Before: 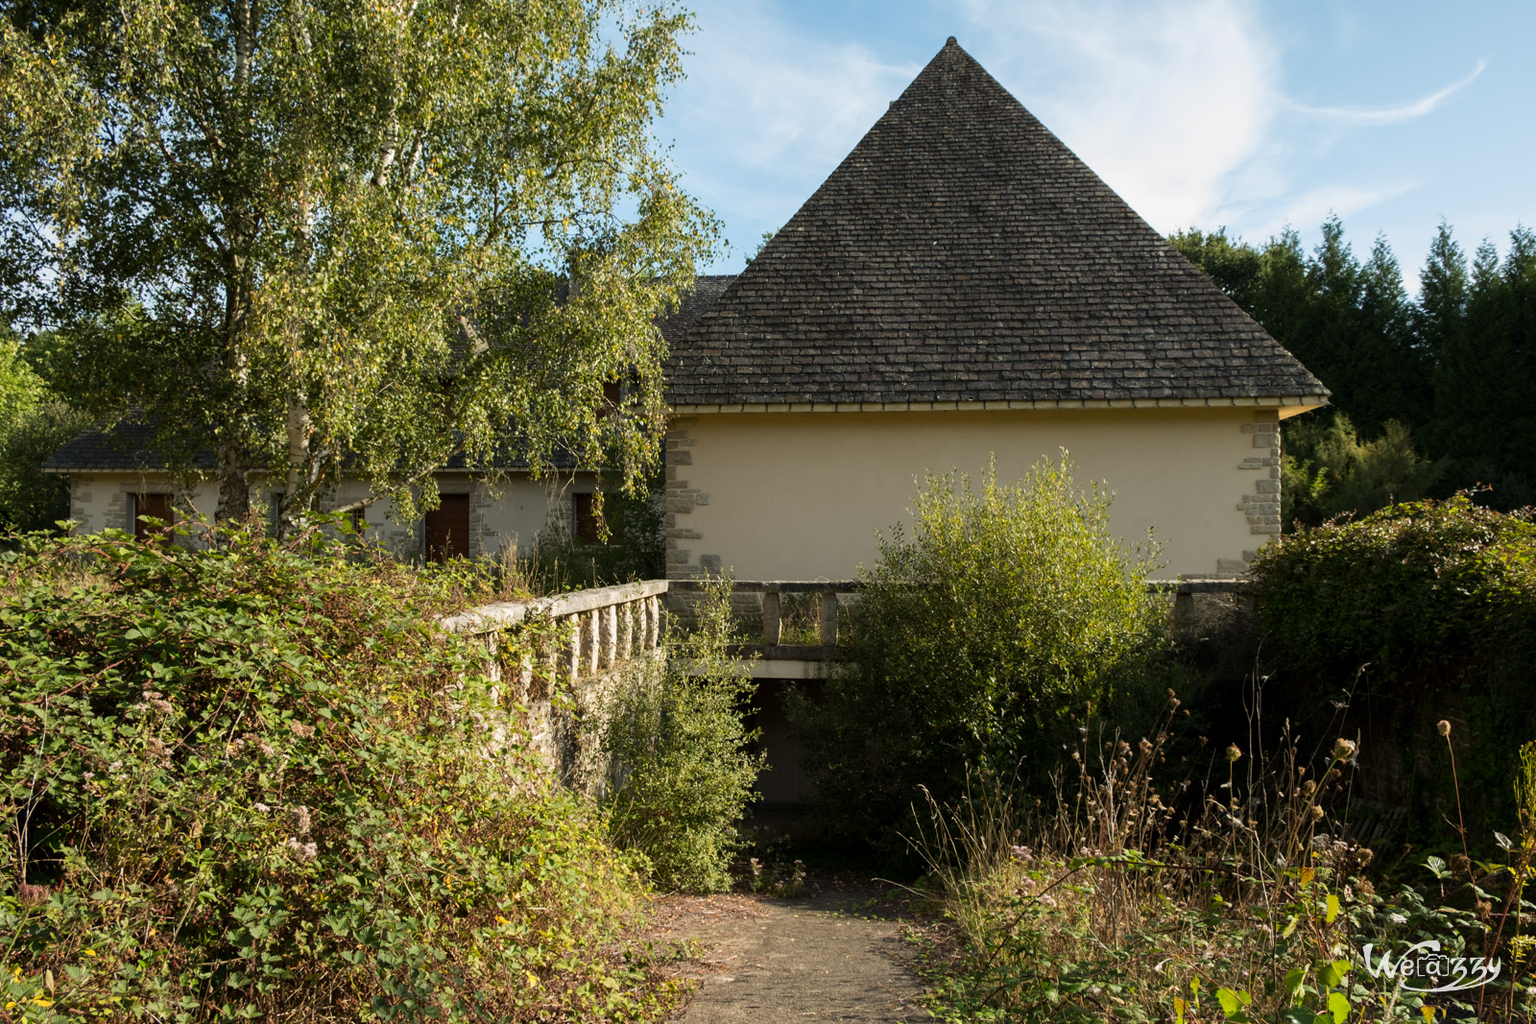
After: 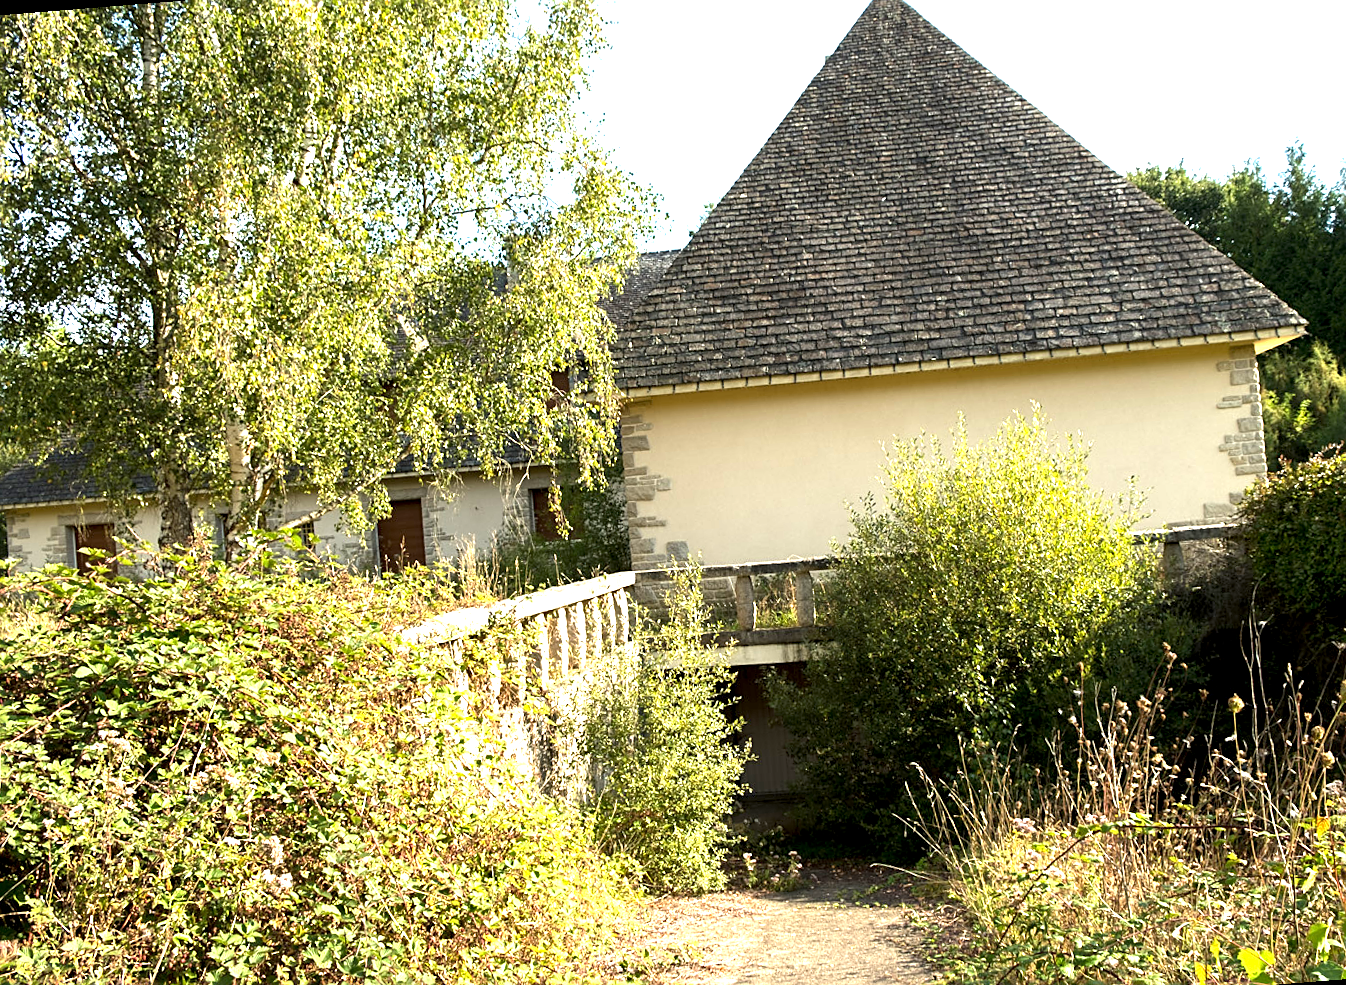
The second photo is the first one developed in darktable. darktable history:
tone equalizer: on, module defaults
exposure: black level correction 0.001, exposure 1.84 EV, compensate highlight preservation false
rotate and perspective: rotation -4.57°, crop left 0.054, crop right 0.944, crop top 0.087, crop bottom 0.914
crop and rotate: left 1.088%, right 8.807%
sharpen: on, module defaults
